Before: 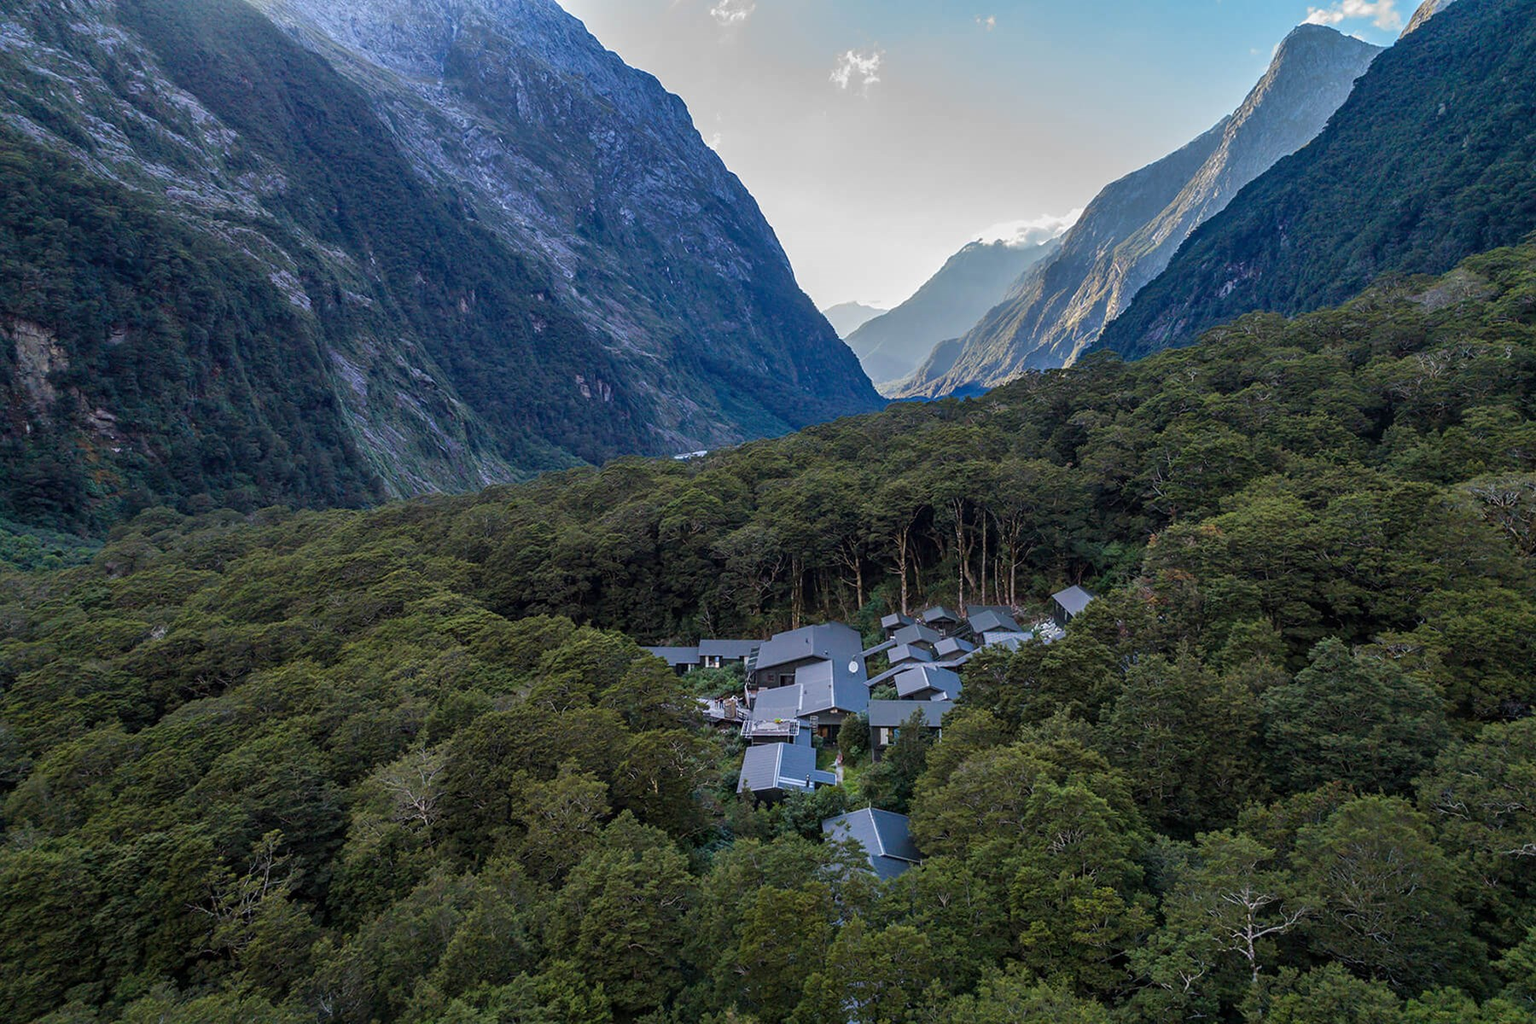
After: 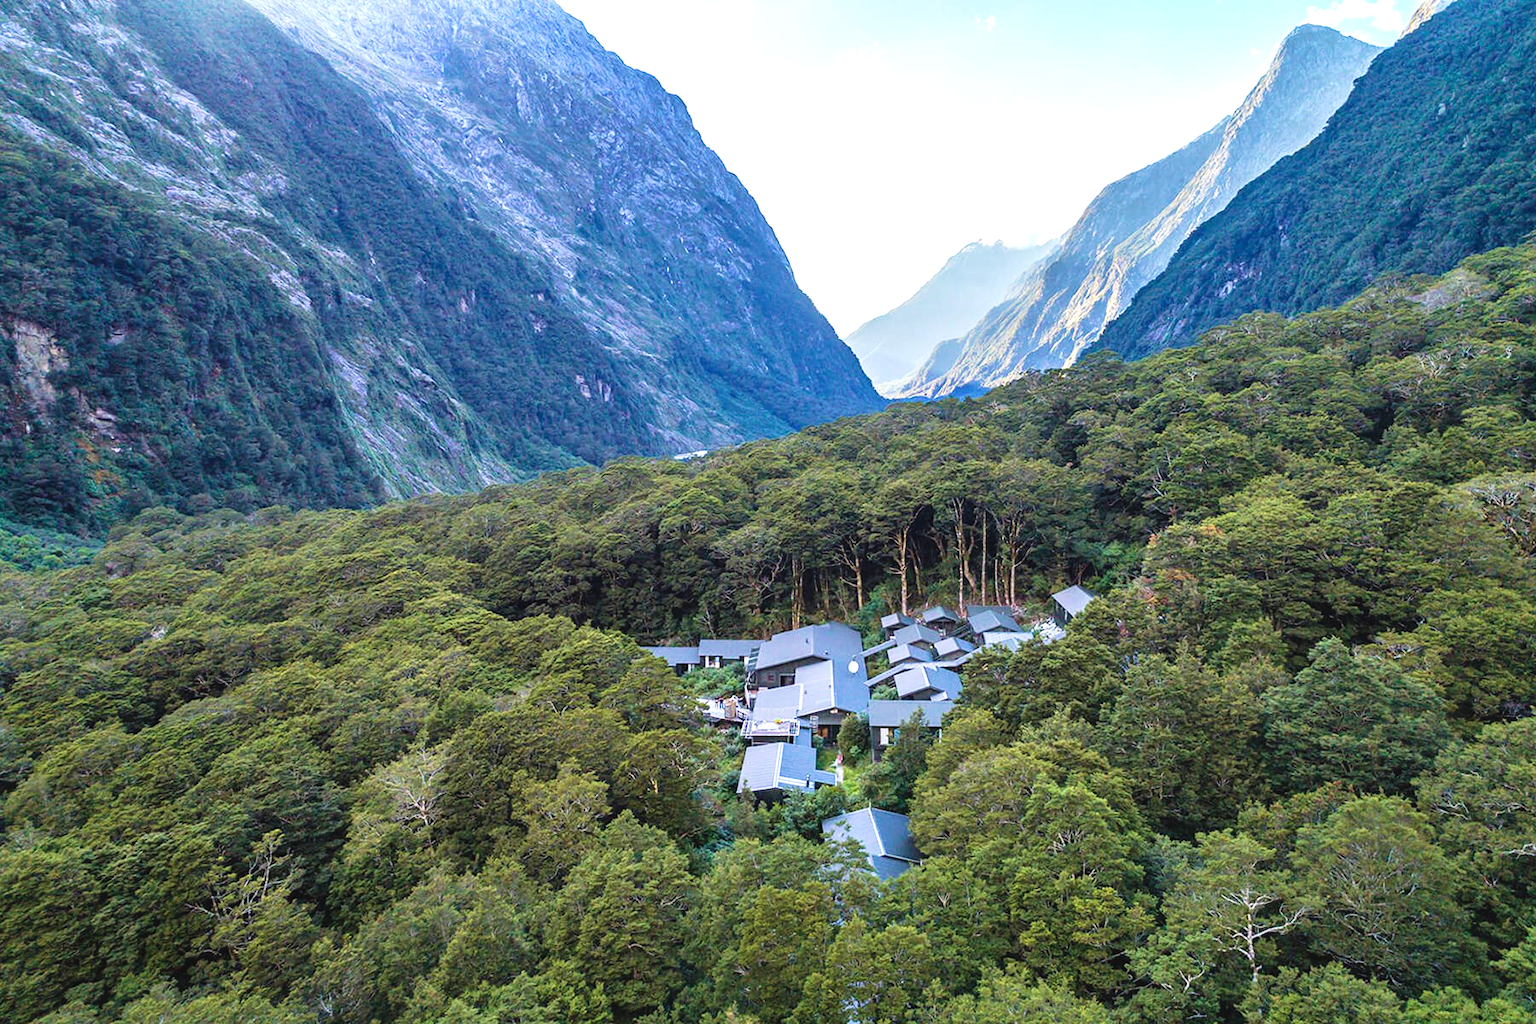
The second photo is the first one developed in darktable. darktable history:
contrast brightness saturation: contrast 0.051, brightness 0.066, saturation 0.011
velvia: on, module defaults
exposure: black level correction 0, exposure 1.097 EV, compensate highlight preservation false
tone curve: curves: ch0 [(0, 0.036) (0.119, 0.115) (0.466, 0.498) (0.715, 0.767) (0.817, 0.865) (1, 0.998)]; ch1 [(0, 0) (0.377, 0.424) (0.442, 0.491) (0.487, 0.498) (0.514, 0.512) (0.536, 0.577) (0.66, 0.724) (1, 1)]; ch2 [(0, 0) (0.38, 0.405) (0.463, 0.443) (0.492, 0.486) (0.526, 0.541) (0.578, 0.598) (1, 1)], preserve colors none
